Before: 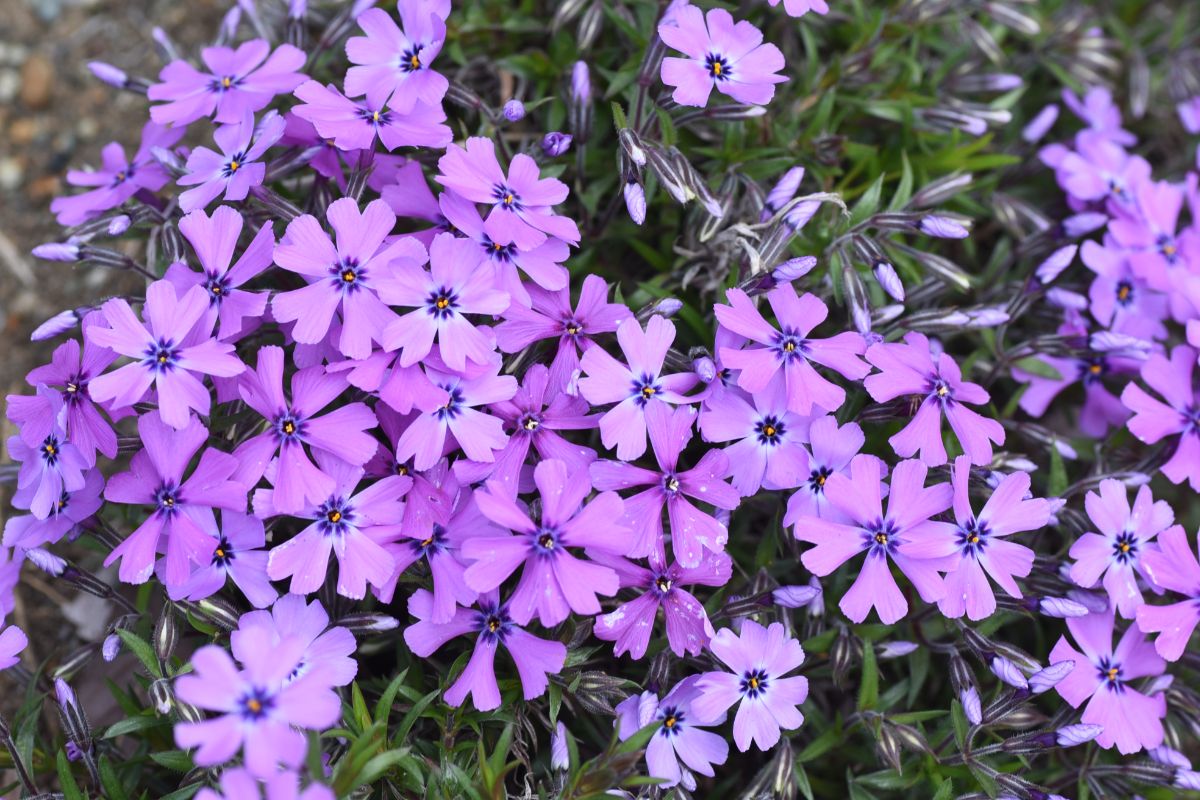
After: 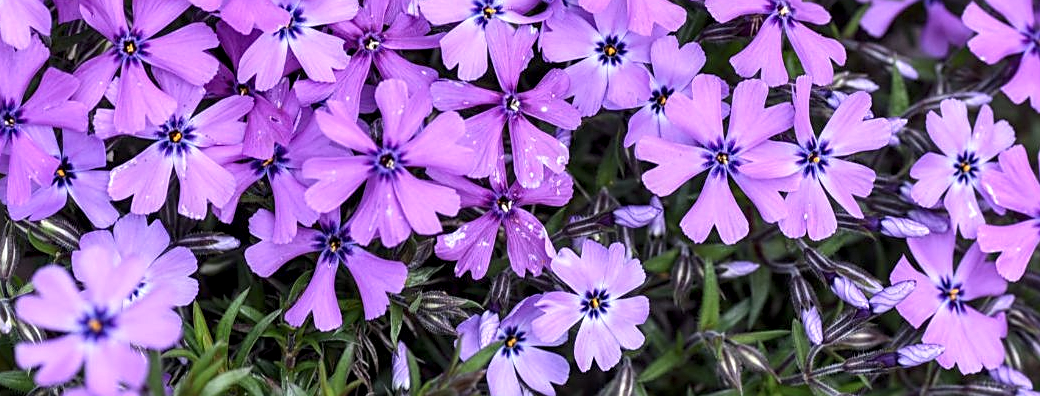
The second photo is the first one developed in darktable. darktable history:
crop and rotate: left 13.266%, top 47.559%, bottom 2.902%
sharpen: on, module defaults
local contrast: detail 150%
